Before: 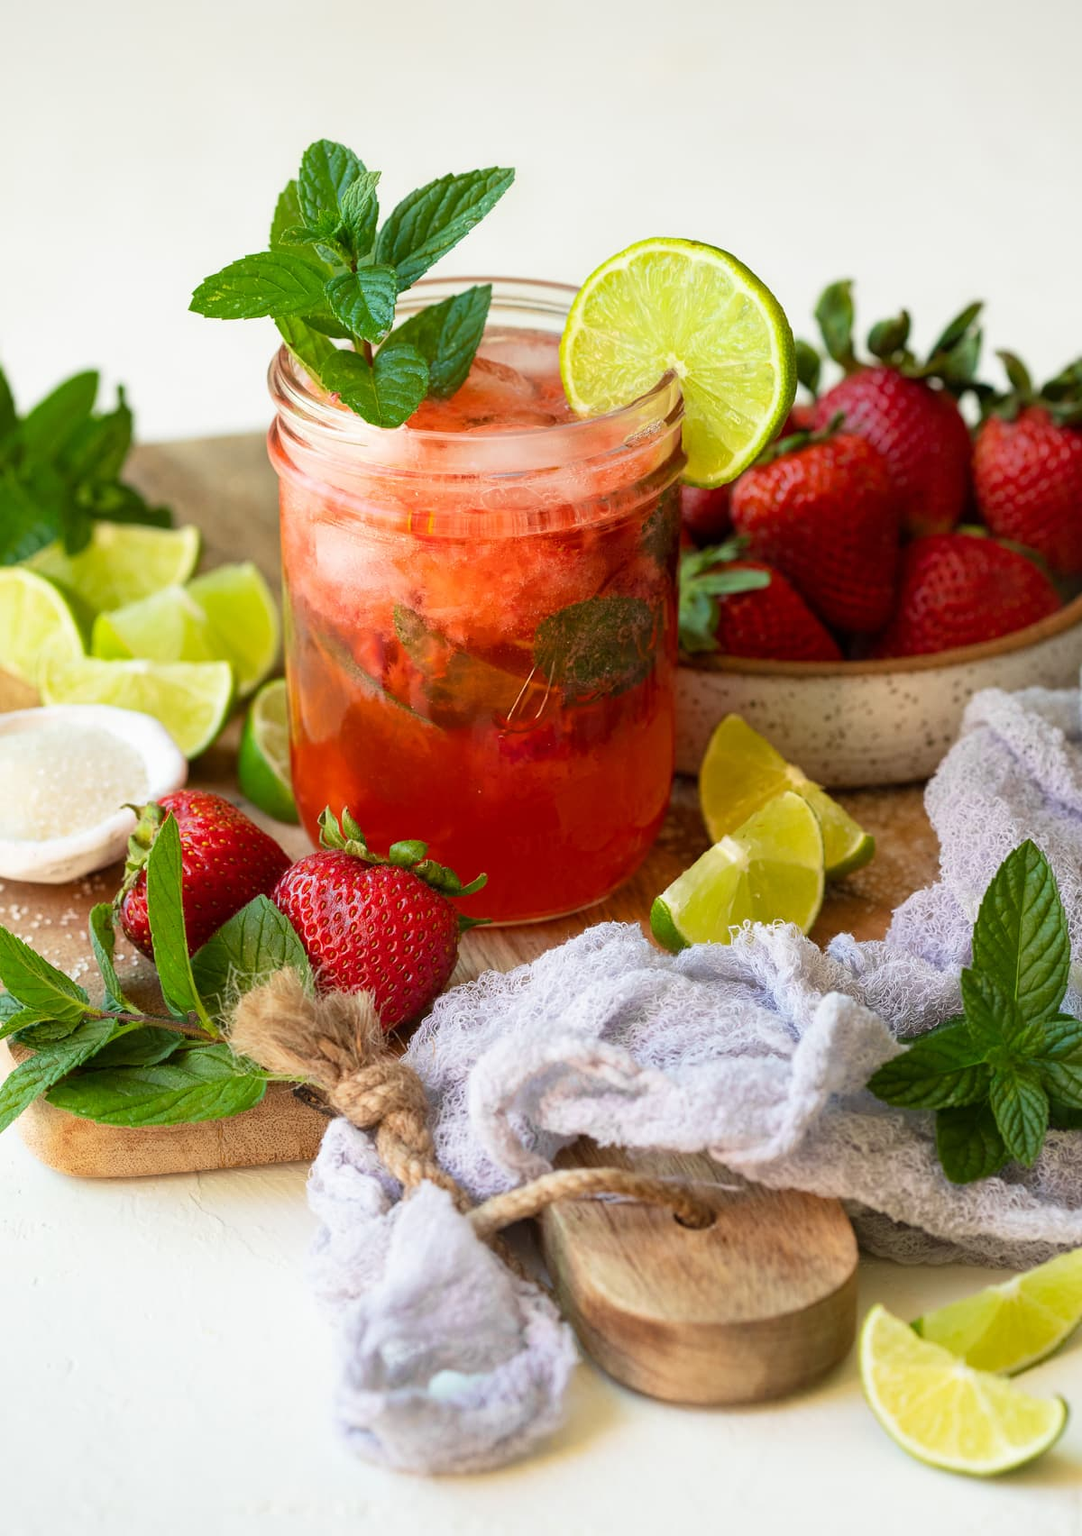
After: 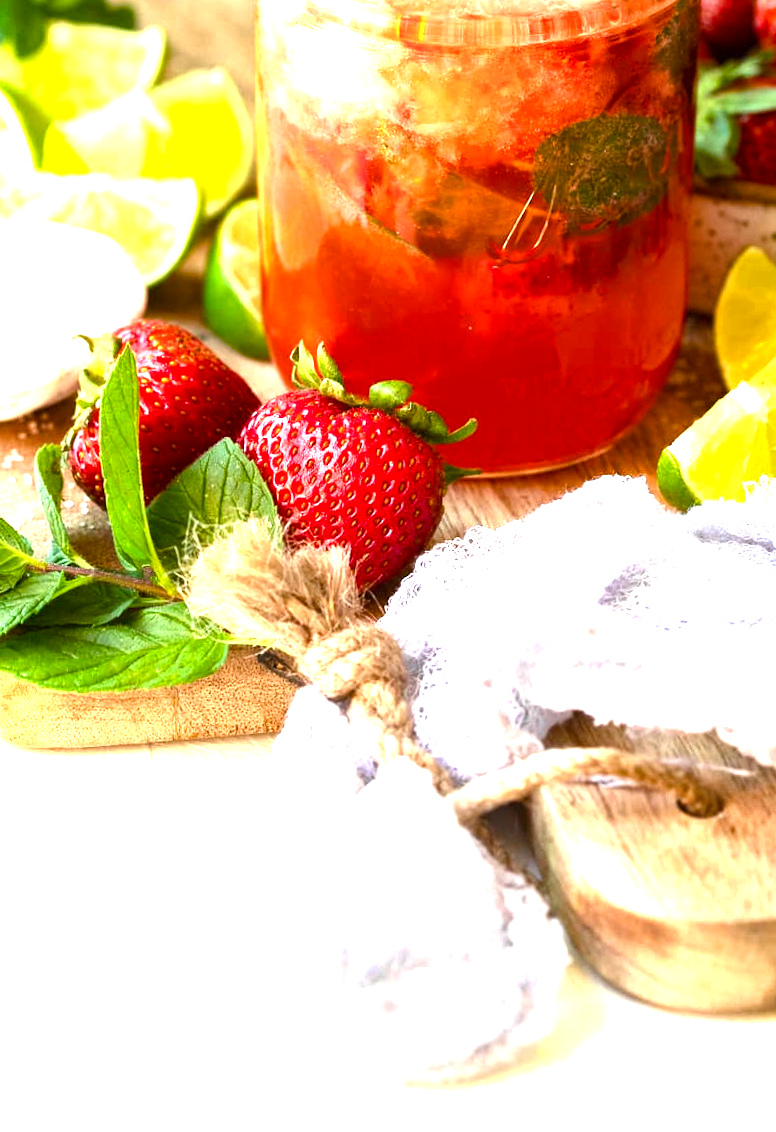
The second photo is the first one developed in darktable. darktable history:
crop and rotate: angle -1.06°, left 3.922%, top 31.783%, right 29.682%
color balance rgb: perceptual saturation grading › global saturation 20%, perceptual saturation grading › highlights -25.187%, perceptual saturation grading › shadows 24.341%, perceptual brilliance grading › global brilliance -5.613%, perceptual brilliance grading › highlights 24.697%, perceptual brilliance grading › mid-tones 7.463%, perceptual brilliance grading › shadows -4.927%
exposure: black level correction 0, exposure 1 EV, compensate exposure bias true, compensate highlight preservation false
